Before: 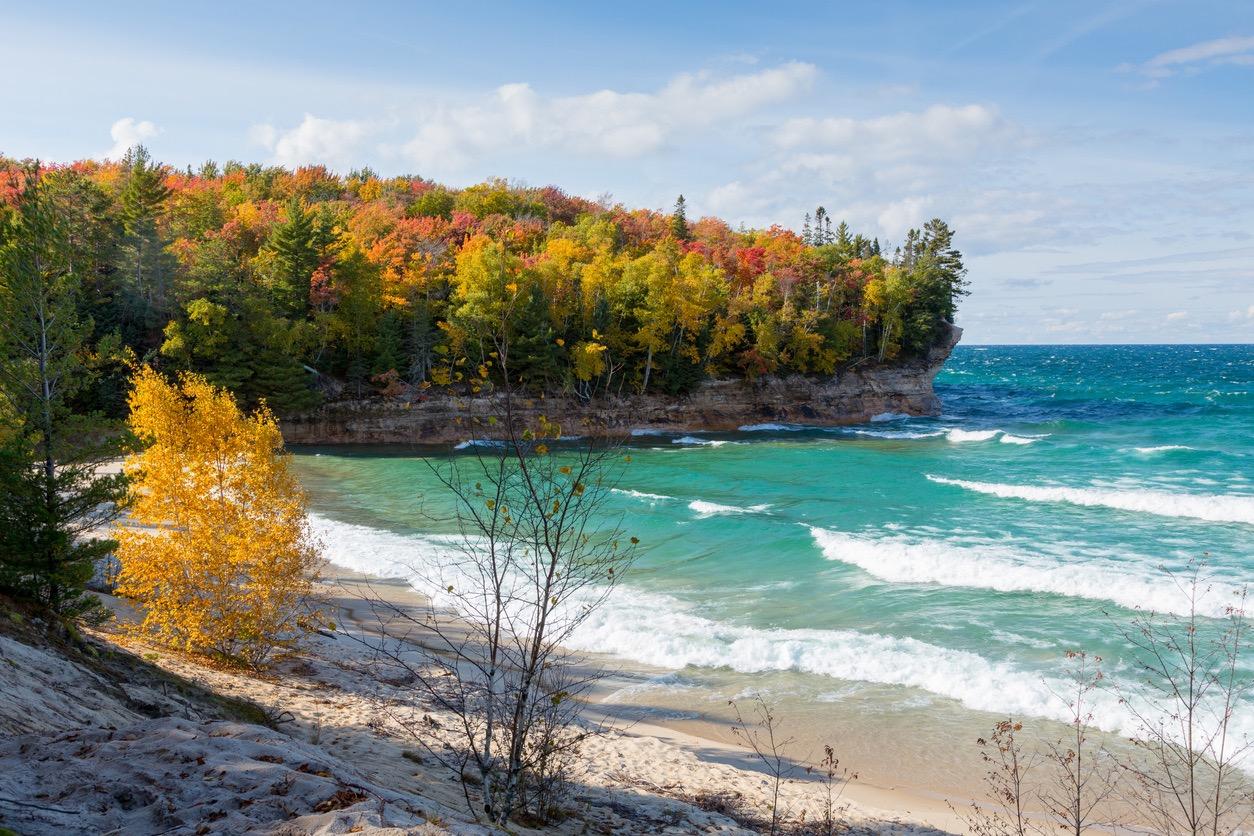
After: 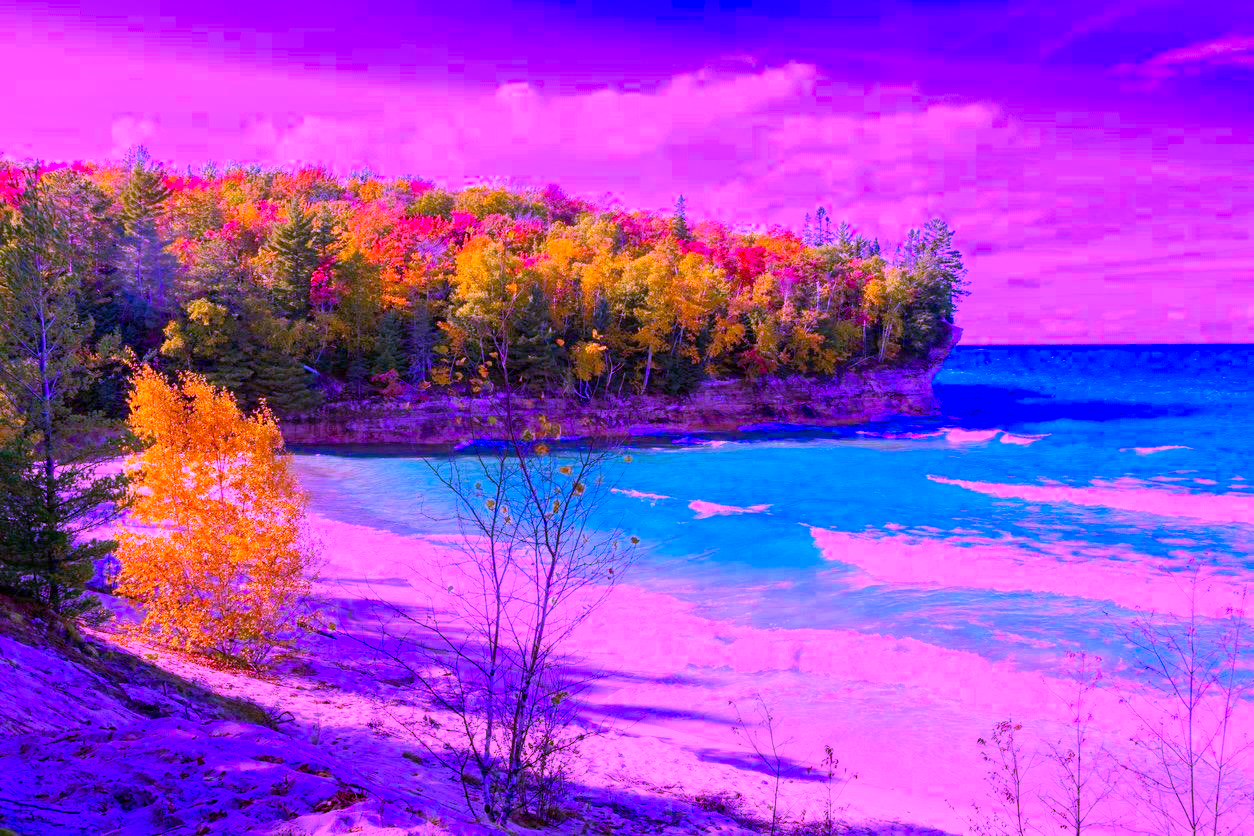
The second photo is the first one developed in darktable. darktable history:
color balance rgb: power › chroma 0.697%, power › hue 60°, linear chroma grading › global chroma 49.698%, perceptual saturation grading › global saturation 24.969%, perceptual brilliance grading › global brilliance 10.424%, perceptual brilliance grading › shadows 15.471%, global vibrance 9.197%
color calibration: illuminant custom, x 0.38, y 0.483, temperature 4448.24 K
